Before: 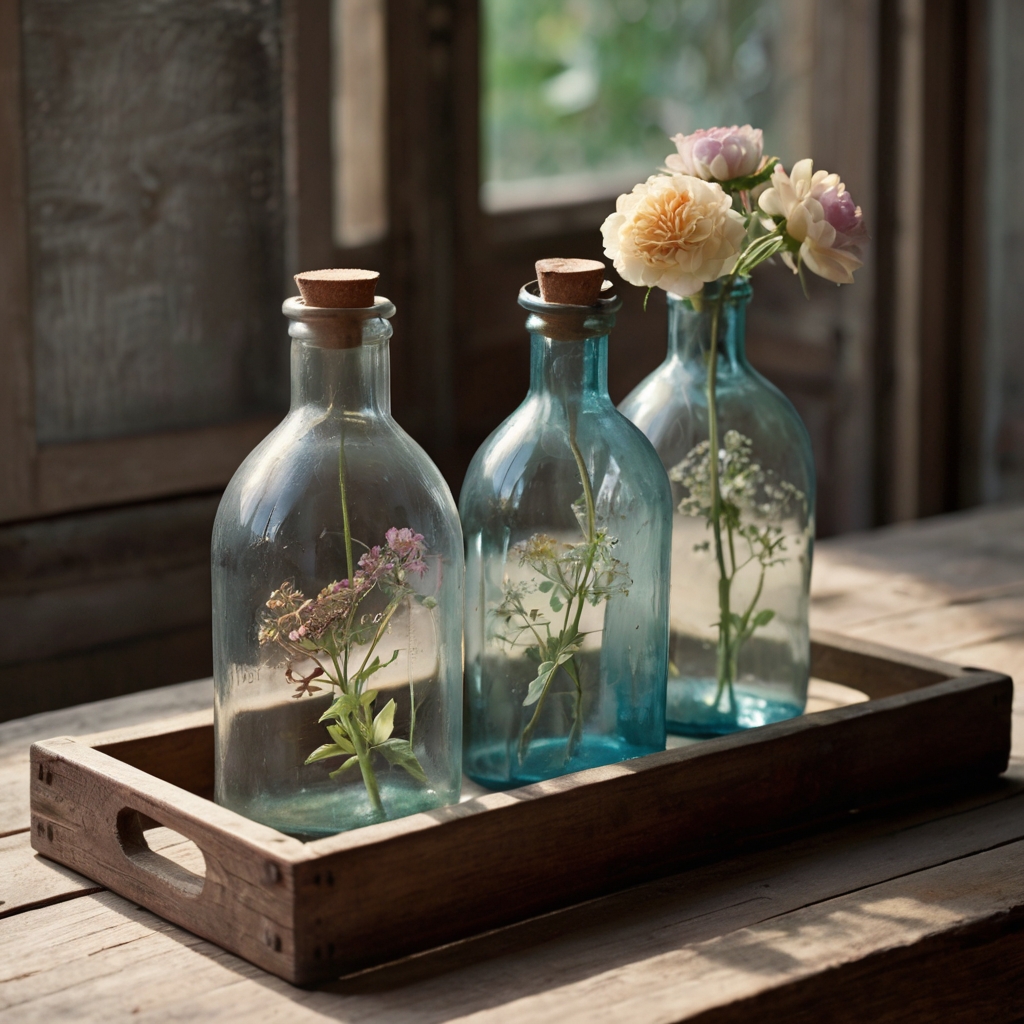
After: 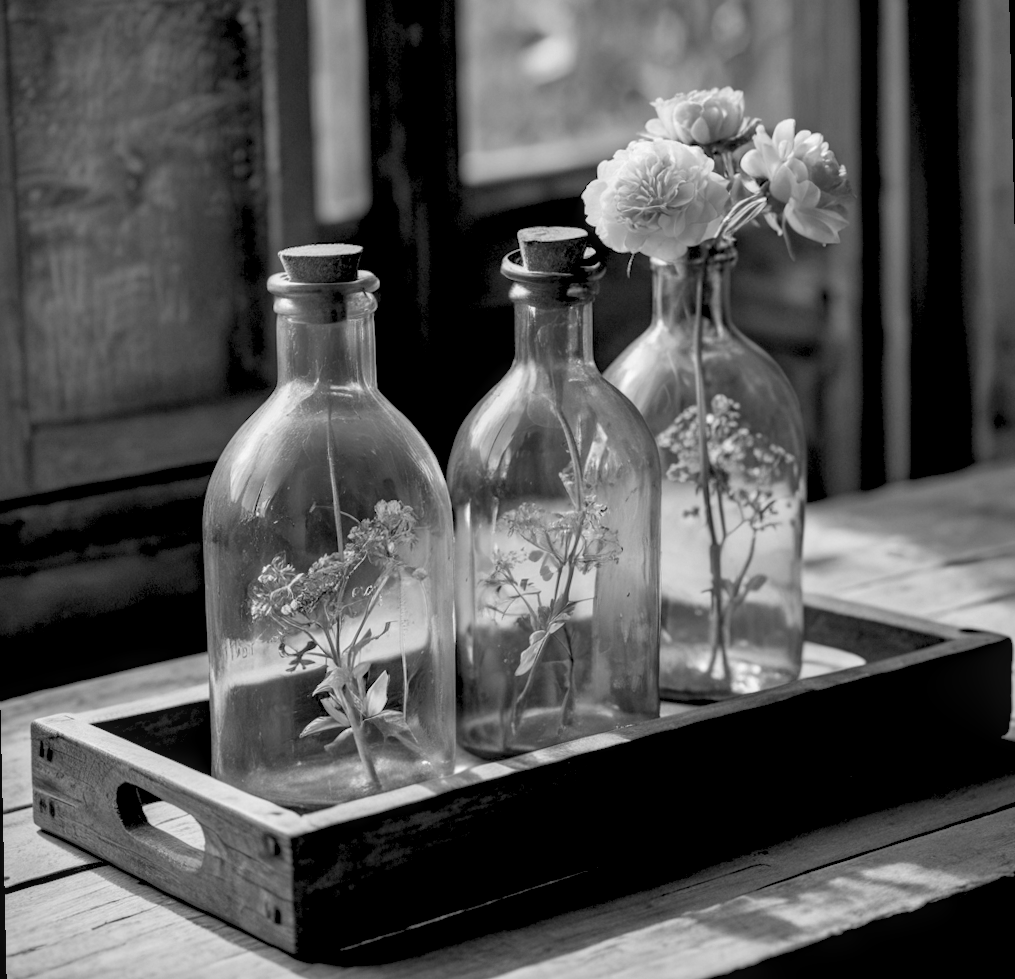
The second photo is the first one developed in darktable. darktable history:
rotate and perspective: rotation -1.32°, lens shift (horizontal) -0.031, crop left 0.015, crop right 0.985, crop top 0.047, crop bottom 0.982
local contrast: highlights 61%, detail 143%, midtone range 0.428
rgb levels: preserve colors sum RGB, levels [[0.038, 0.433, 0.934], [0, 0.5, 1], [0, 0.5, 1]]
monochrome: on, module defaults
